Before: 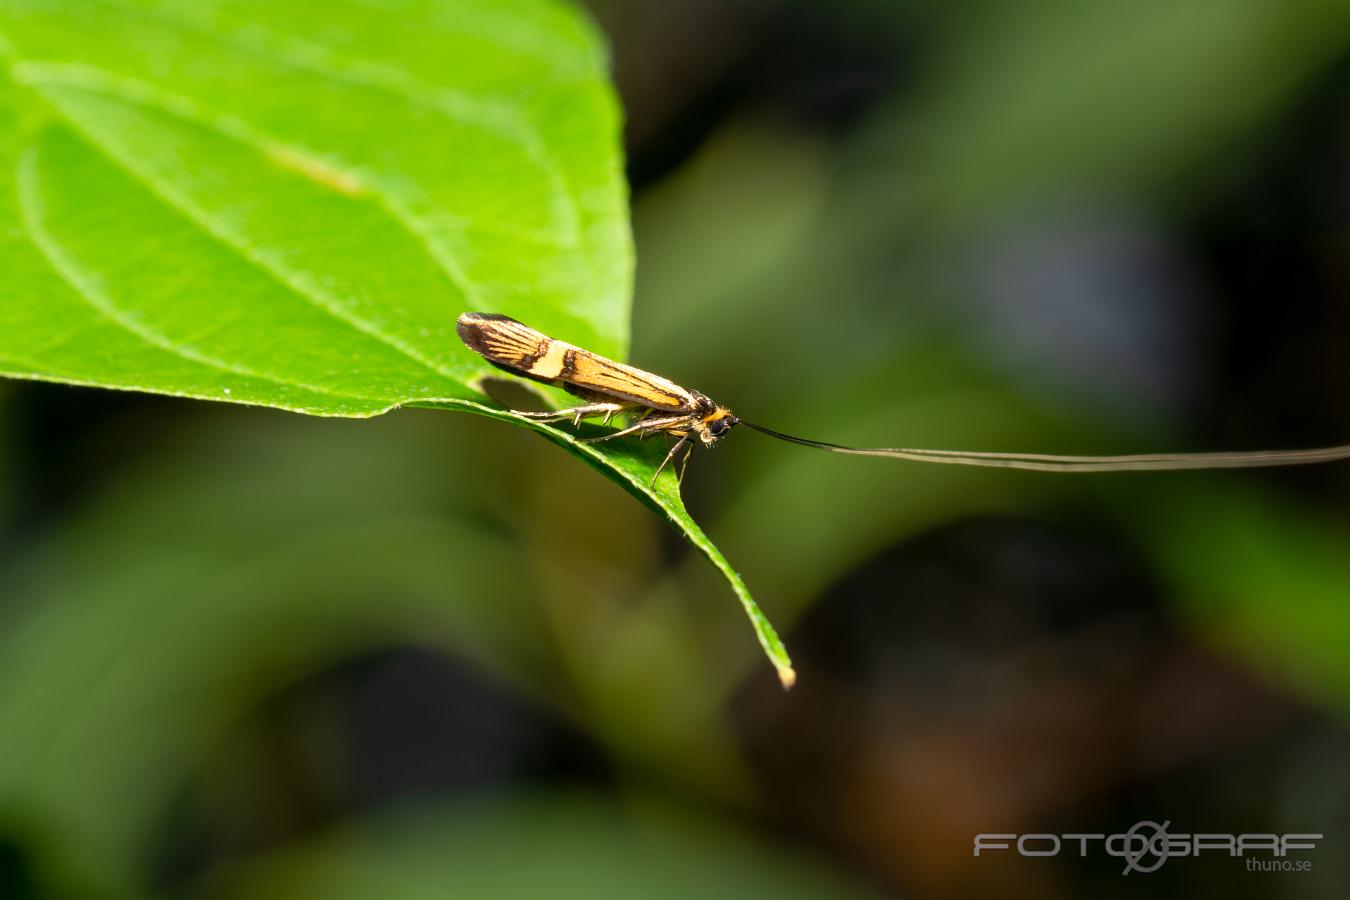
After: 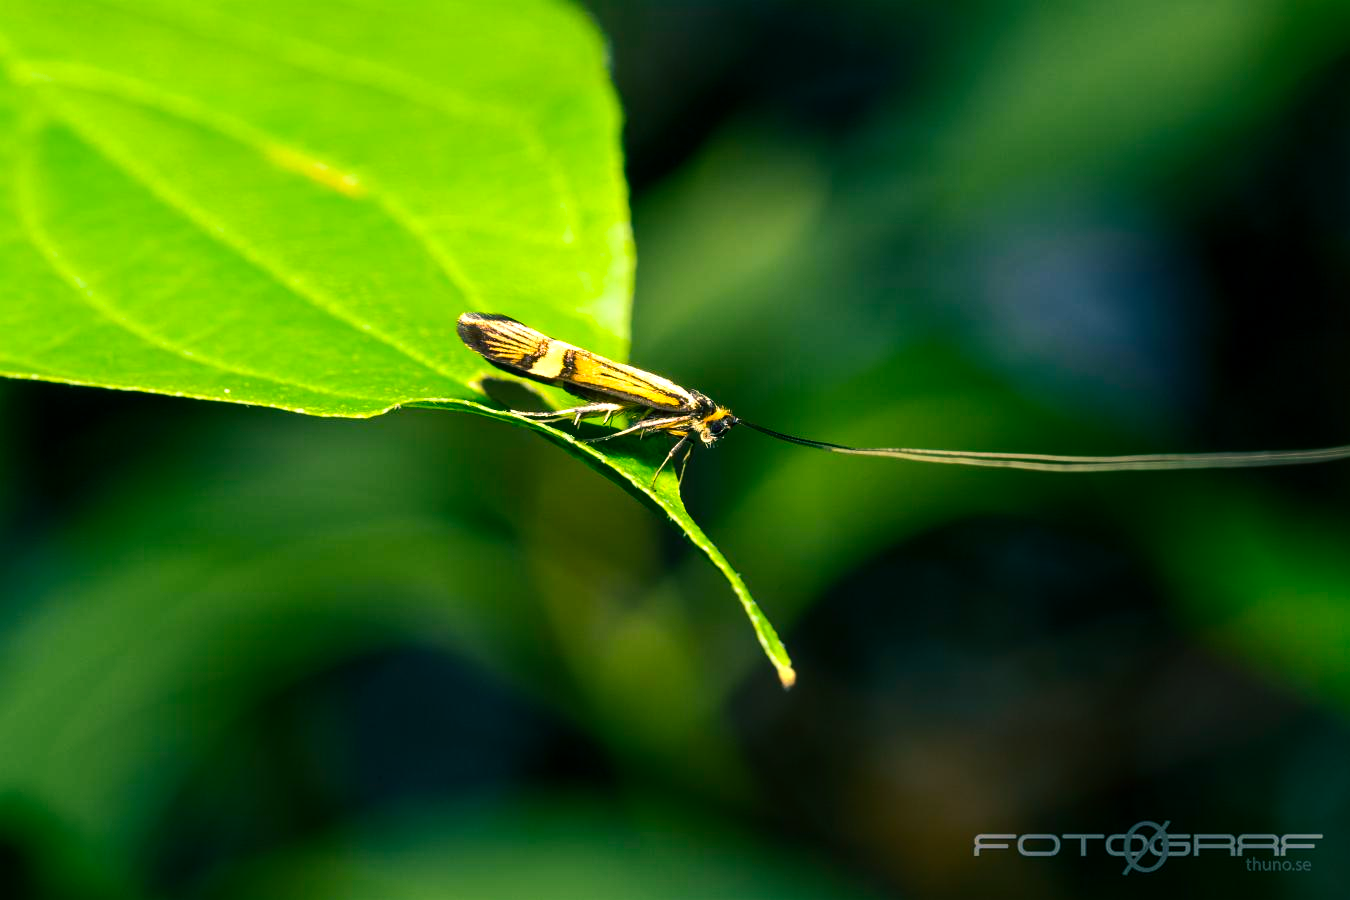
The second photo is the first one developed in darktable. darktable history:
color balance rgb: shadows lift › luminance -28.83%, shadows lift › chroma 10.095%, shadows lift › hue 227.83°, perceptual saturation grading › global saturation 25.404%, perceptual brilliance grading › highlights 17.965%, perceptual brilliance grading › mid-tones 31.352%, perceptual brilliance grading › shadows -31.799%, contrast -9.536%
